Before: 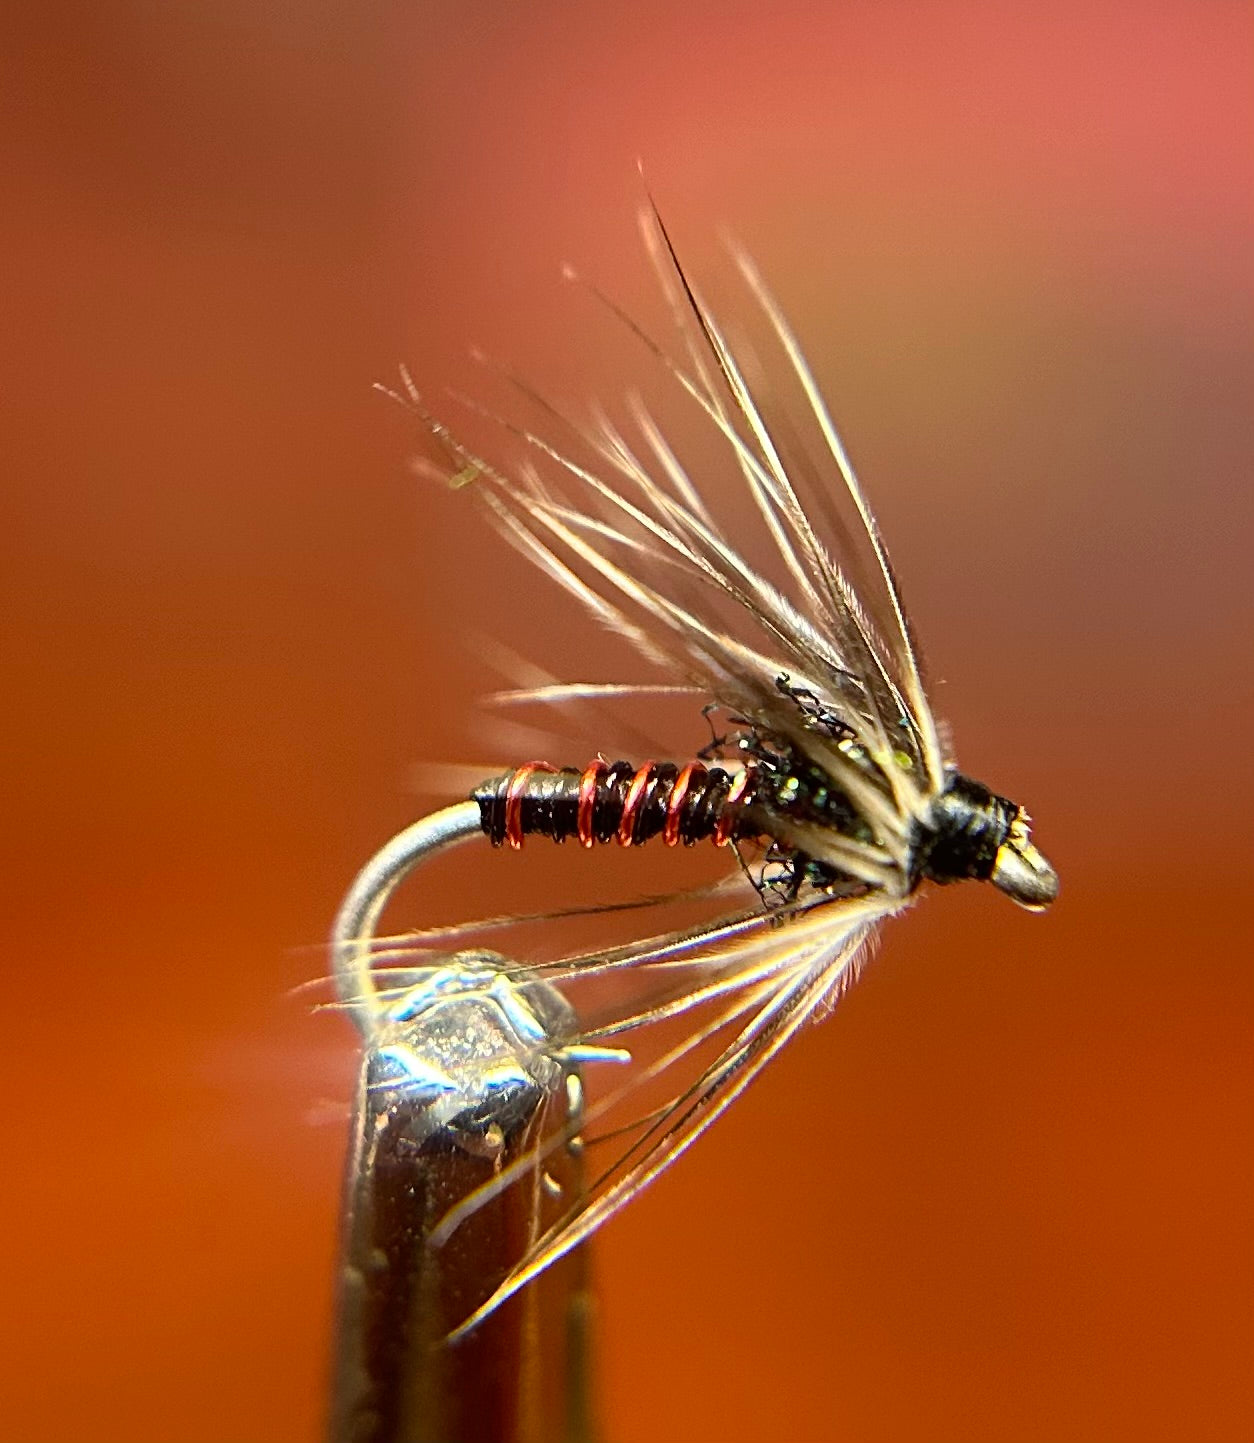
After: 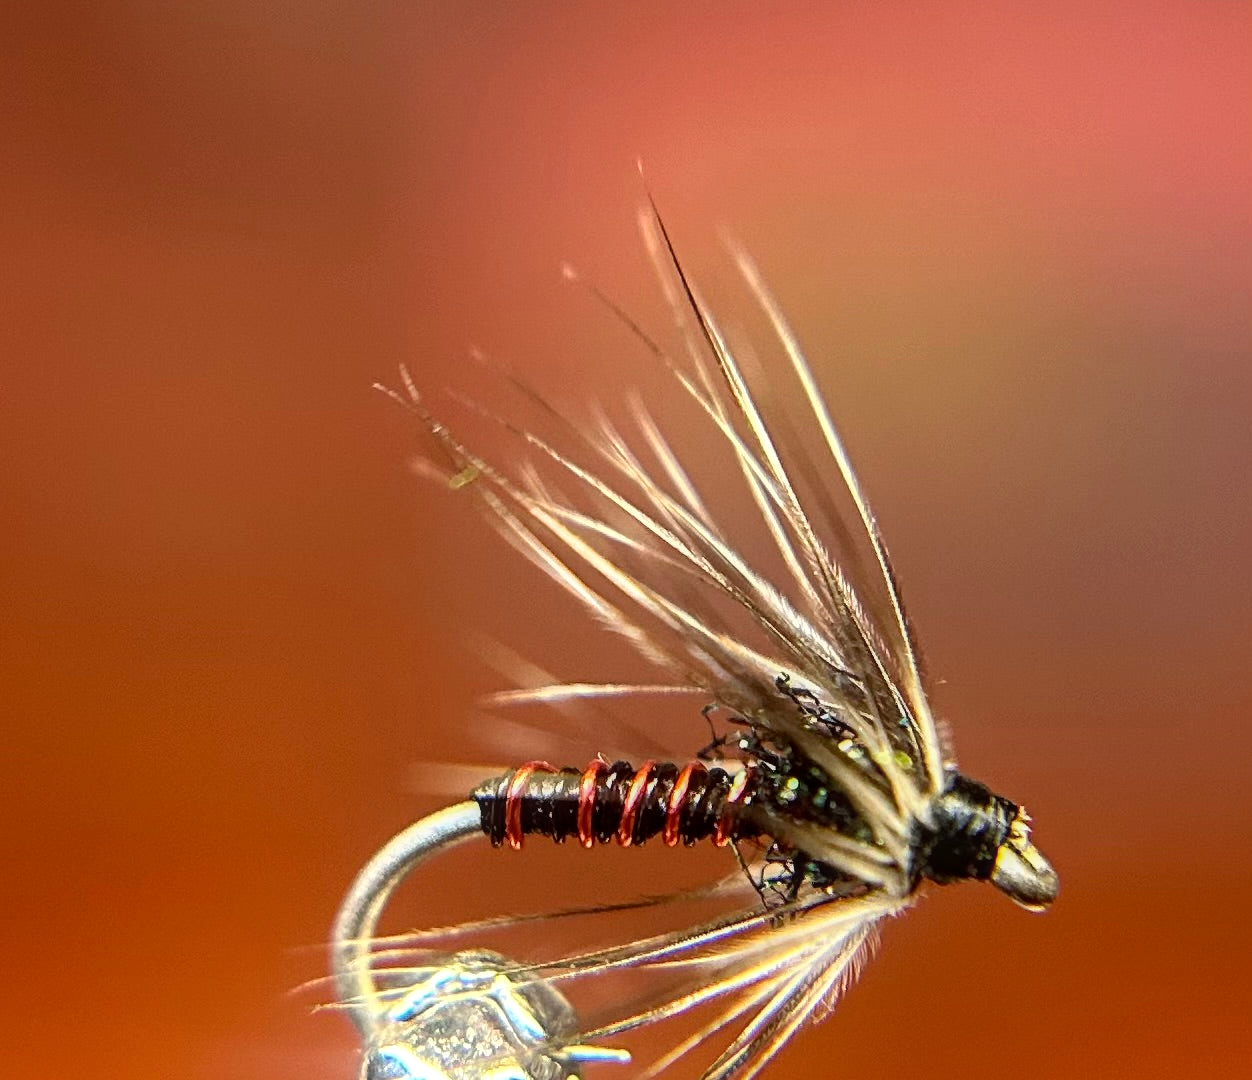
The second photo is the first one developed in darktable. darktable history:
contrast equalizer: octaves 7, y [[0.6 ×6], [0.55 ×6], [0 ×6], [0 ×6], [0 ×6]], mix -0.2
local contrast: on, module defaults
crop: bottom 24.967%
